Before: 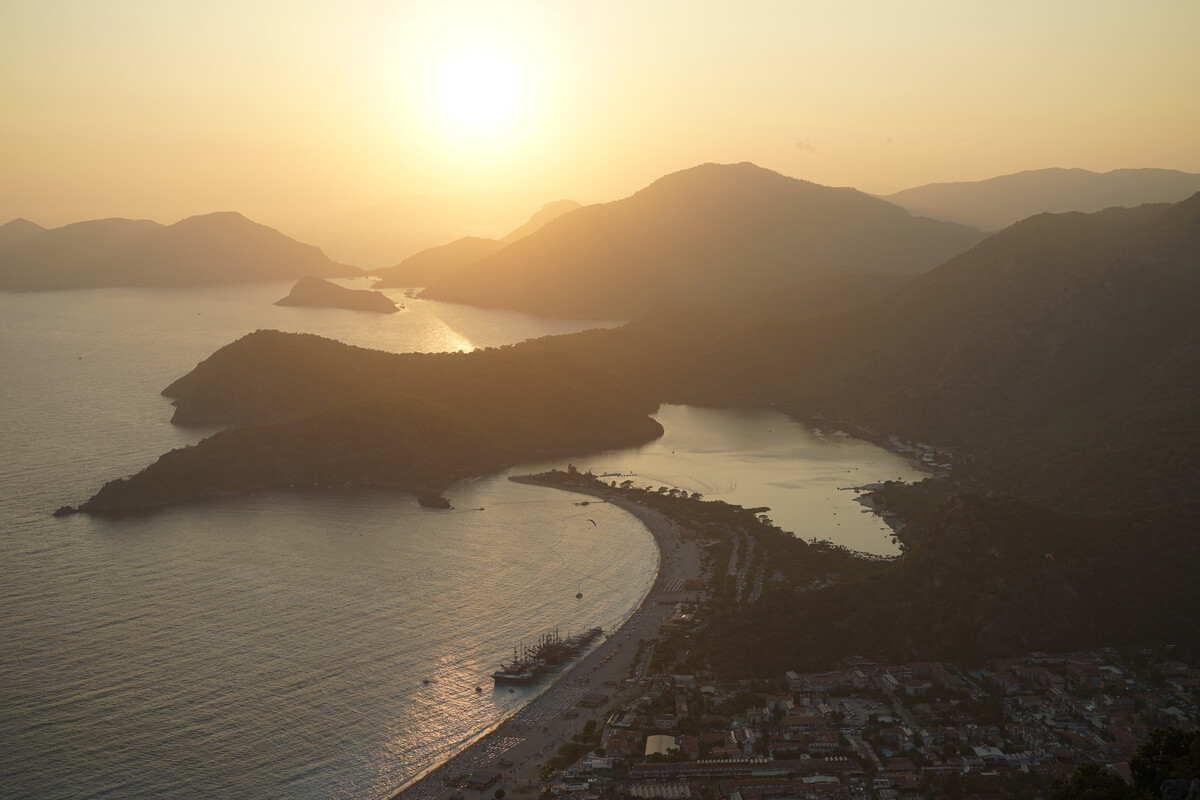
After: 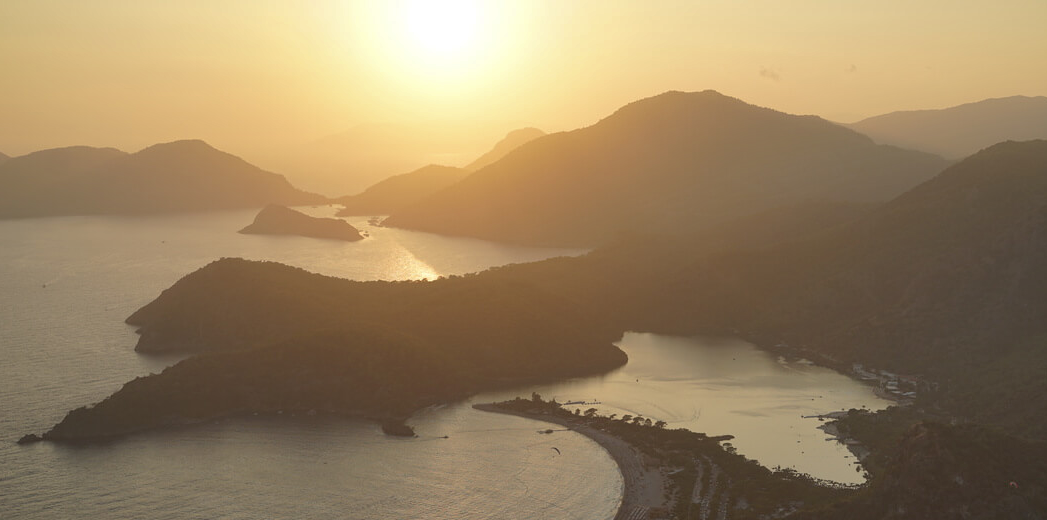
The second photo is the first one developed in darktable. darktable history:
contrast equalizer: y [[0.5 ×6], [0.5 ×6], [0.5, 0.5, 0.501, 0.545, 0.707, 0.863], [0 ×6], [0 ×6]]
crop: left 3.066%, top 9.004%, right 9.637%, bottom 25.884%
shadows and highlights: white point adjustment 0.039, soften with gaussian
